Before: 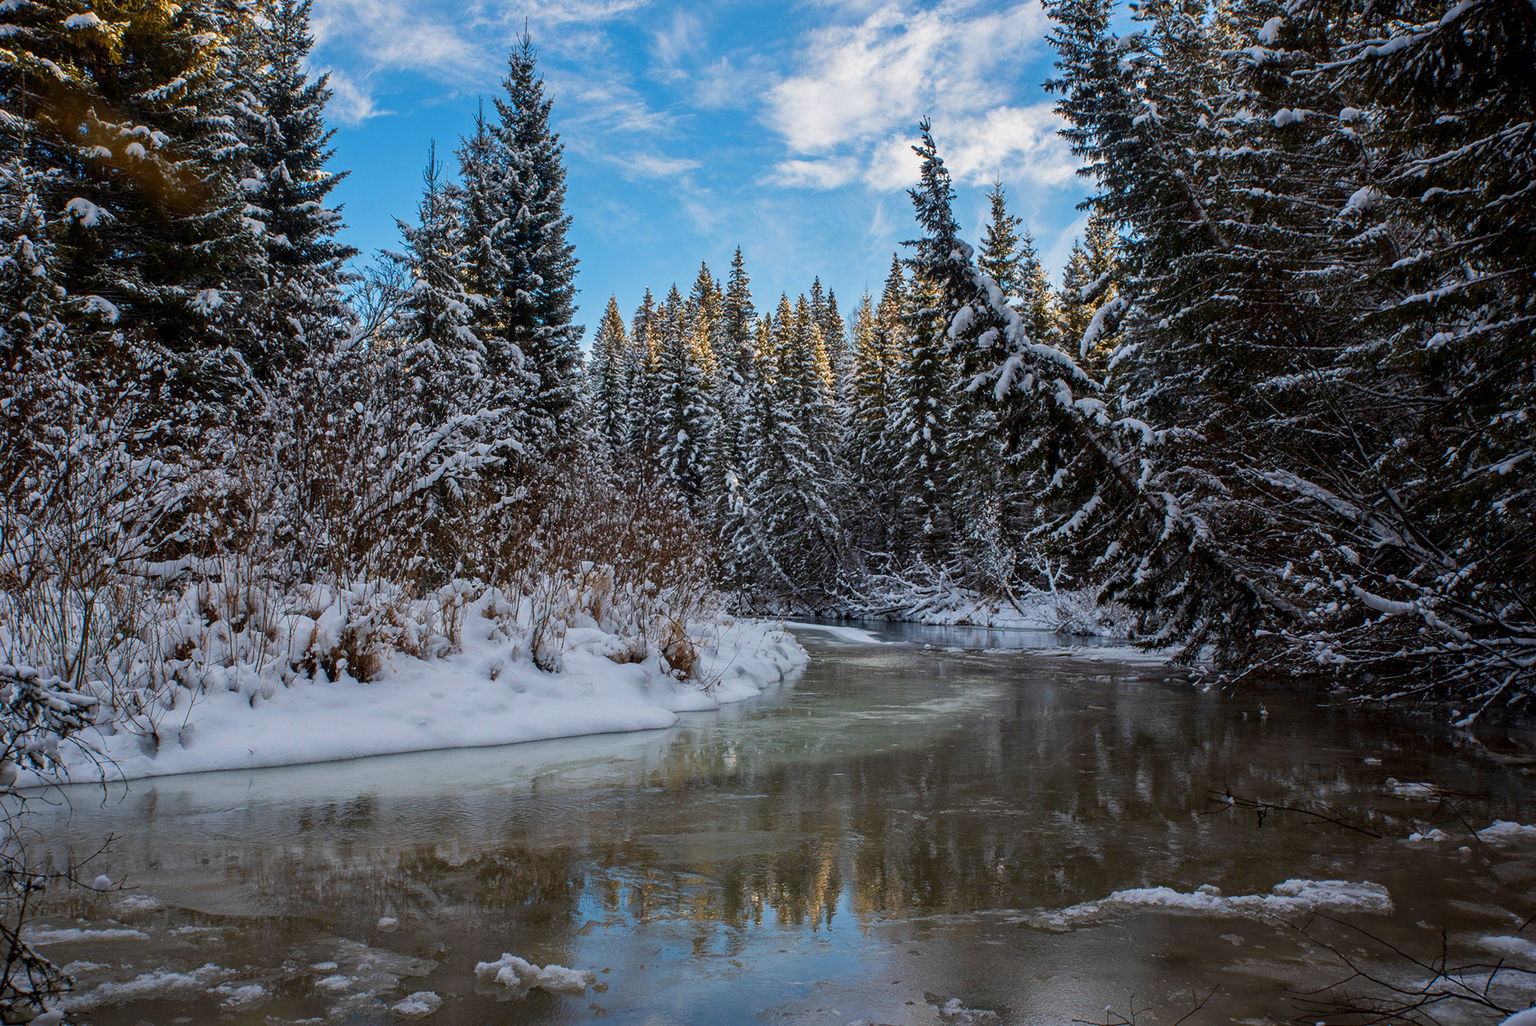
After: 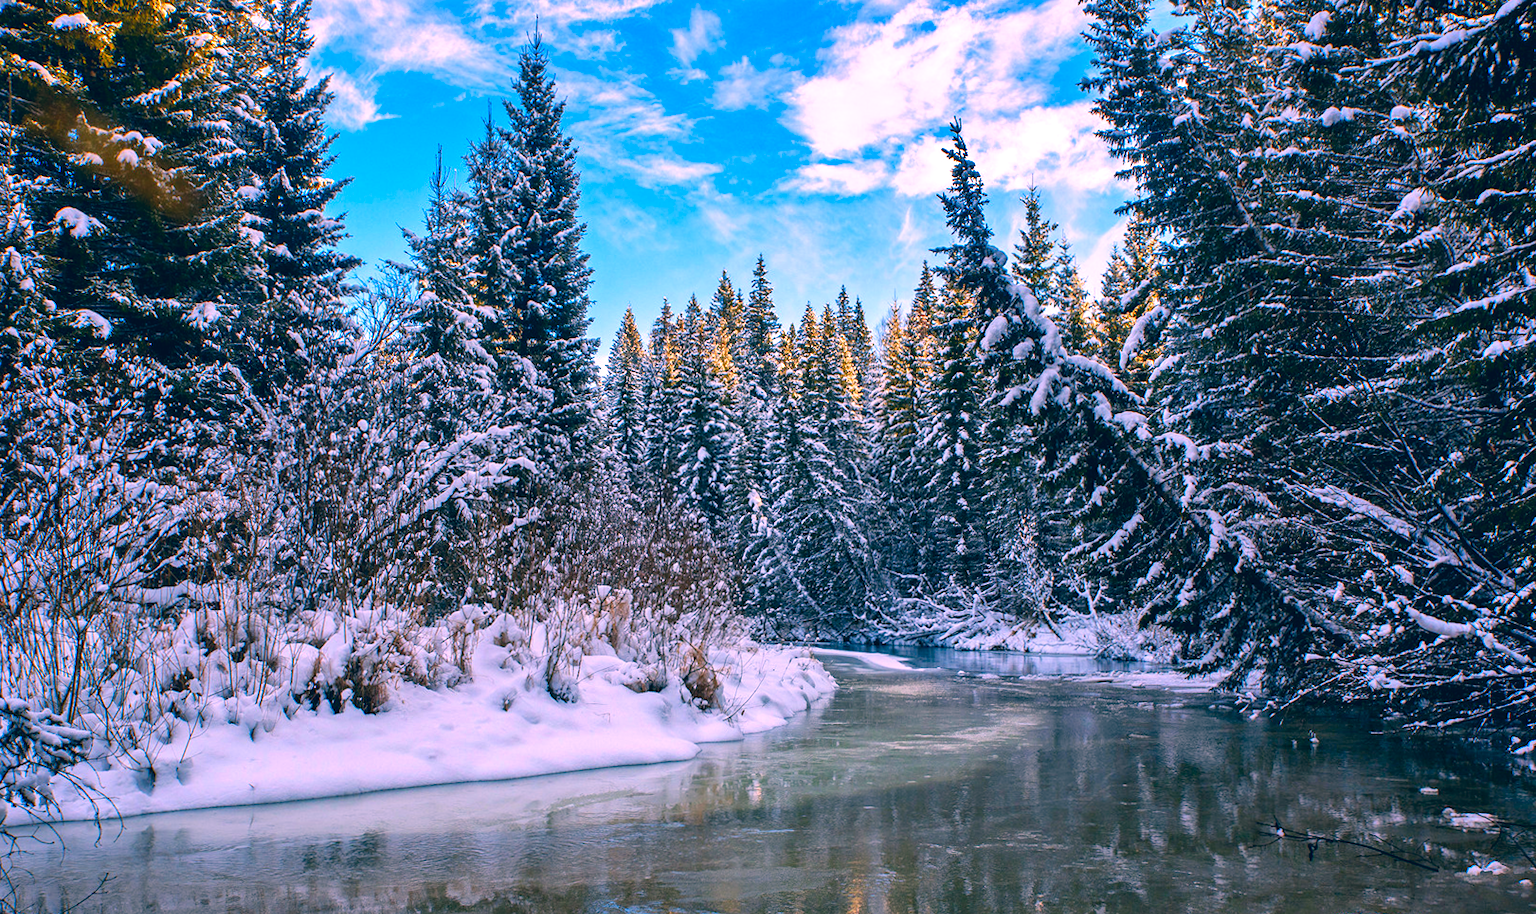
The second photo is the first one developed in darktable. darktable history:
contrast brightness saturation: saturation -0.051
exposure: black level correction 0, exposure 0.694 EV, compensate highlight preservation false
shadows and highlights: soften with gaussian
color correction: highlights a* 16.33, highlights b* 0.345, shadows a* -14.82, shadows b* -14.51, saturation 1.51
crop and rotate: angle 0.295°, left 0.437%, right 3.433%, bottom 14.321%
